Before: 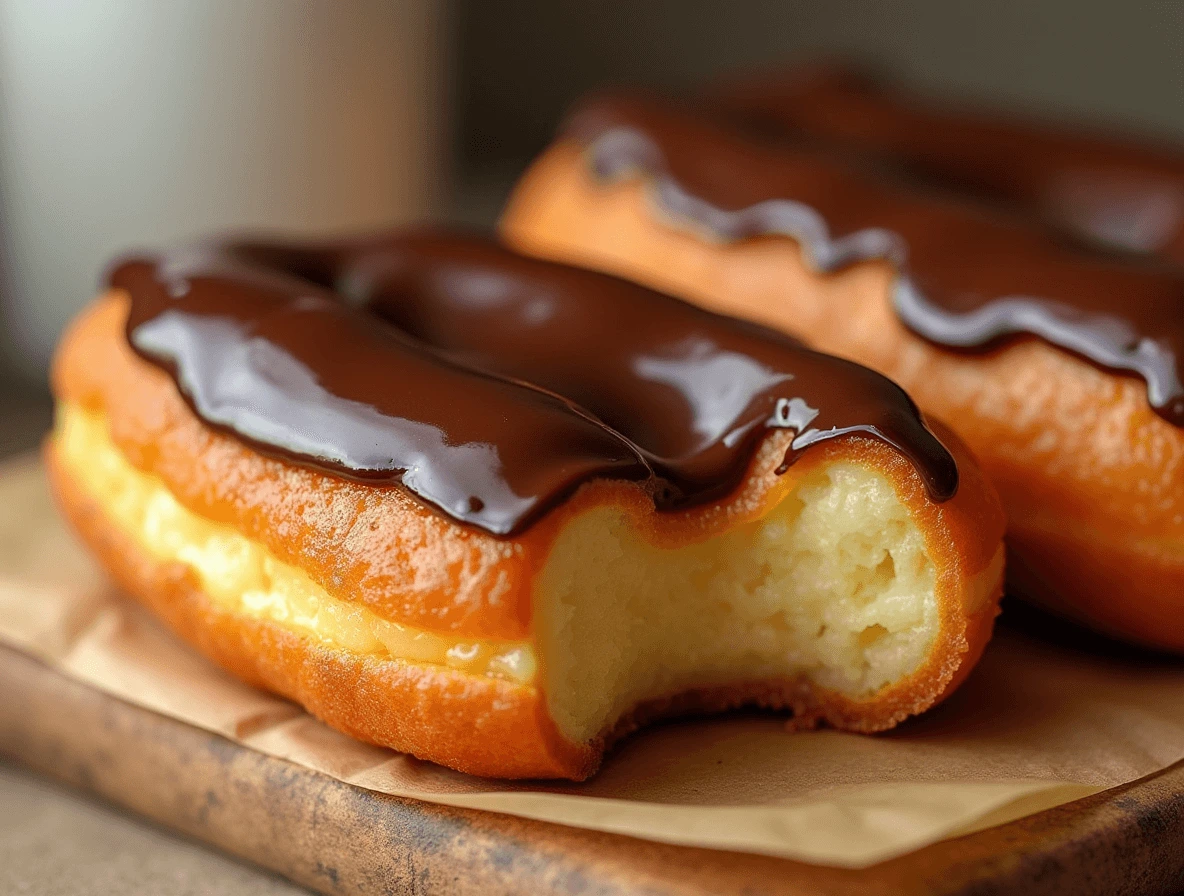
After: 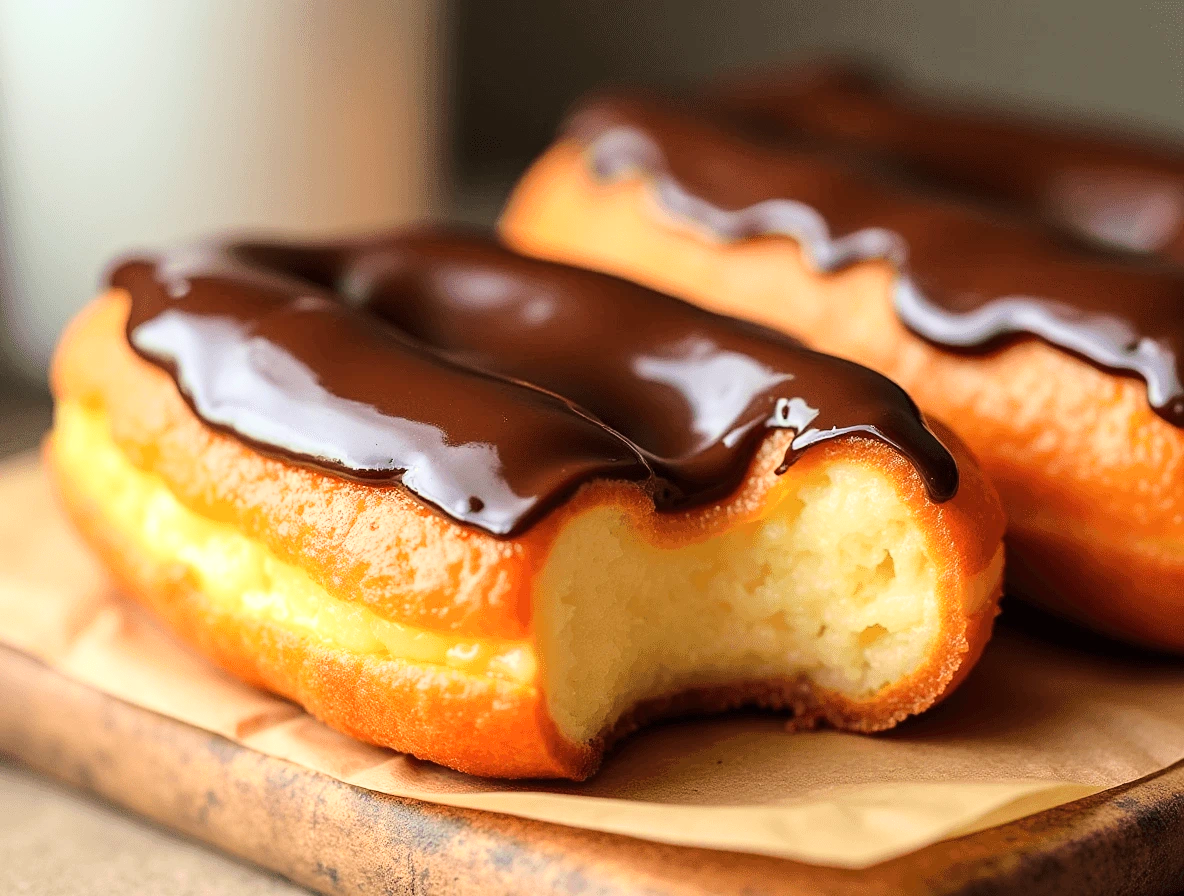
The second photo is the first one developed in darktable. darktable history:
exposure: exposure 0.2 EV, compensate highlight preservation false
base curve: curves: ch0 [(0, 0) (0.028, 0.03) (0.121, 0.232) (0.46, 0.748) (0.859, 0.968) (1, 1)]
